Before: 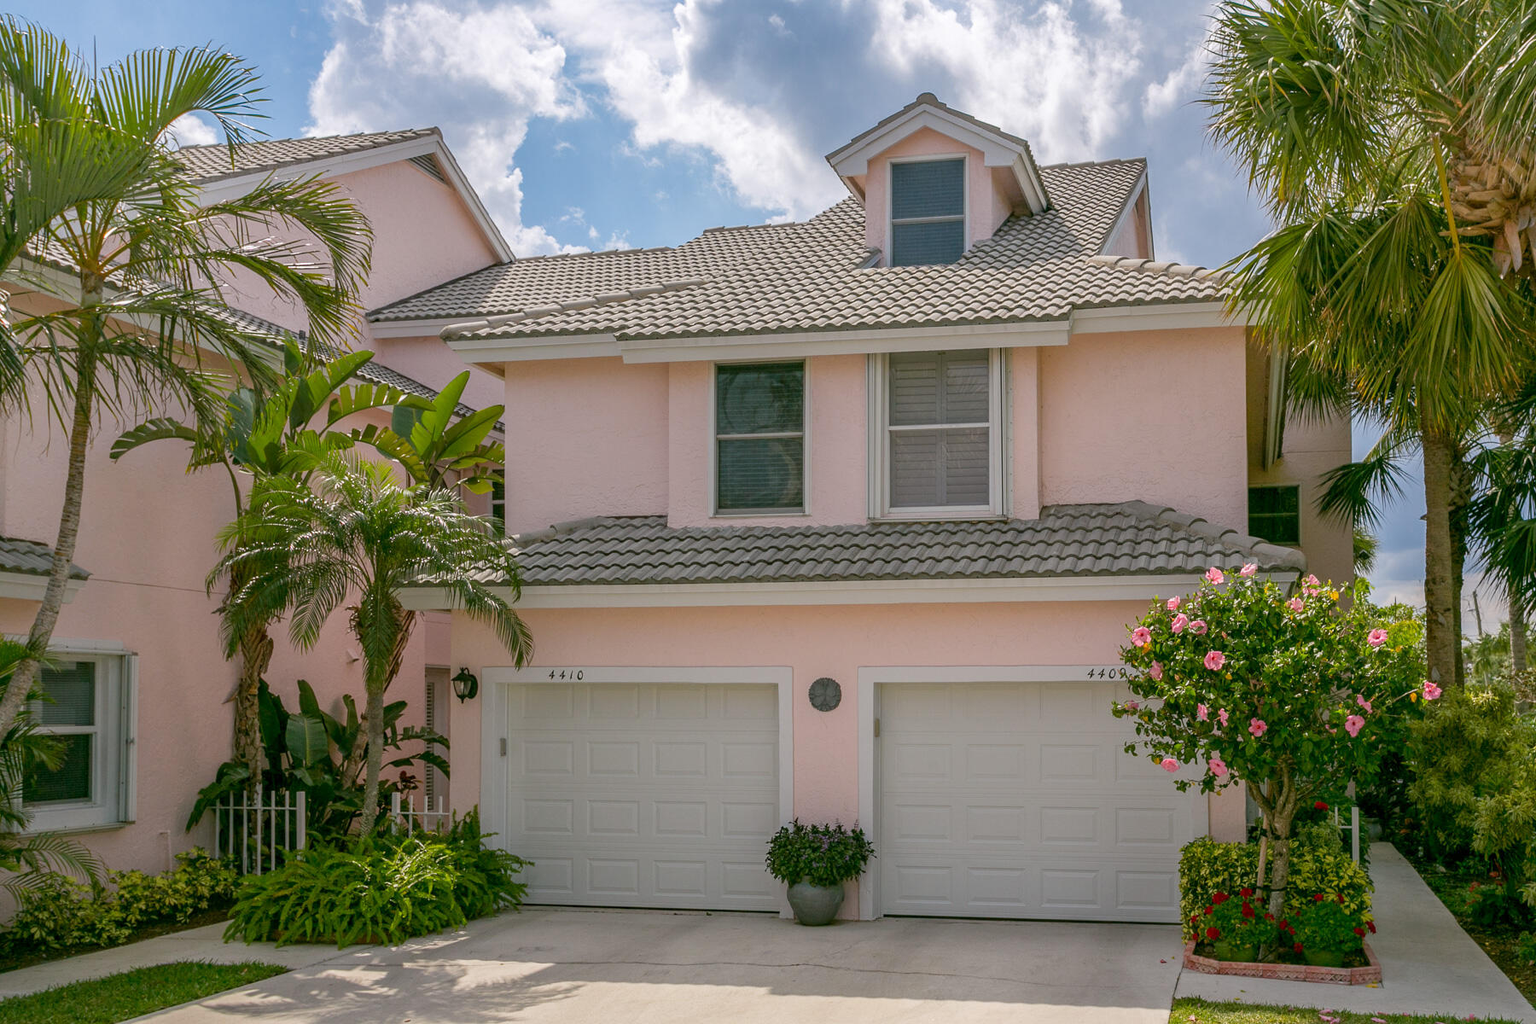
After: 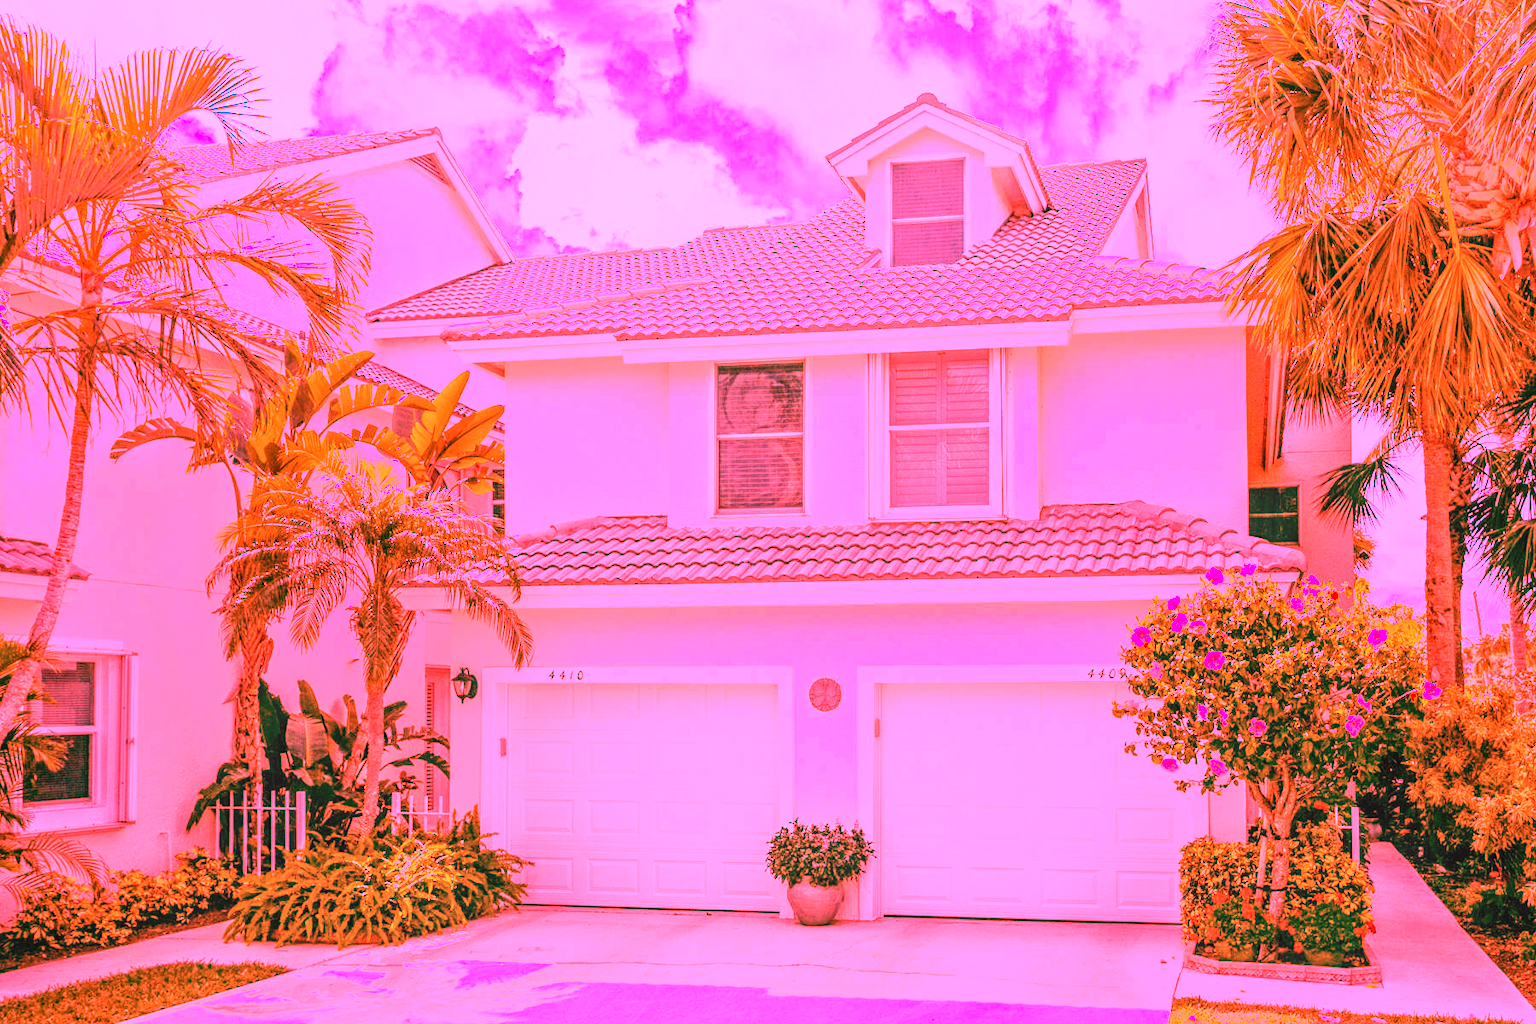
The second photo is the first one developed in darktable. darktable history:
white balance: red 4.26, blue 1.802
local contrast: detail 130%
